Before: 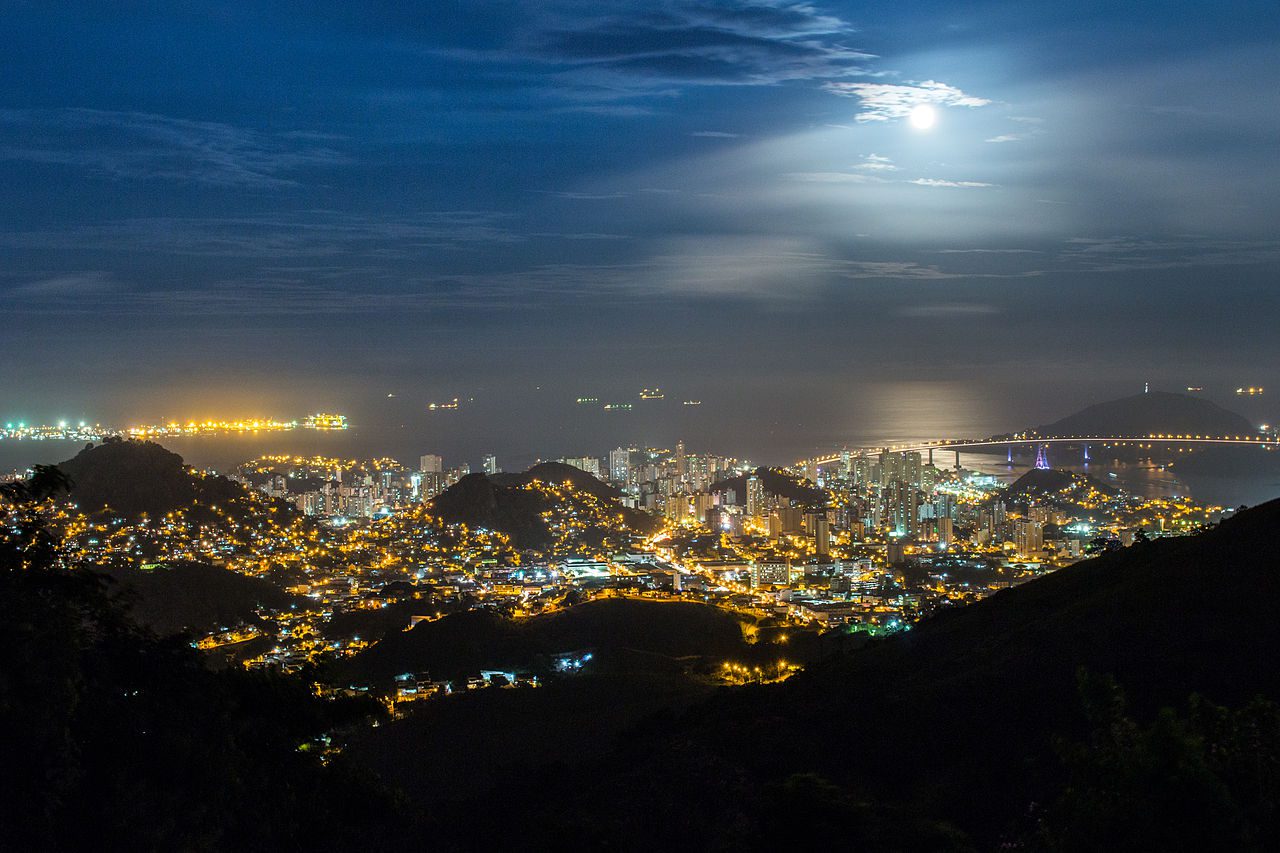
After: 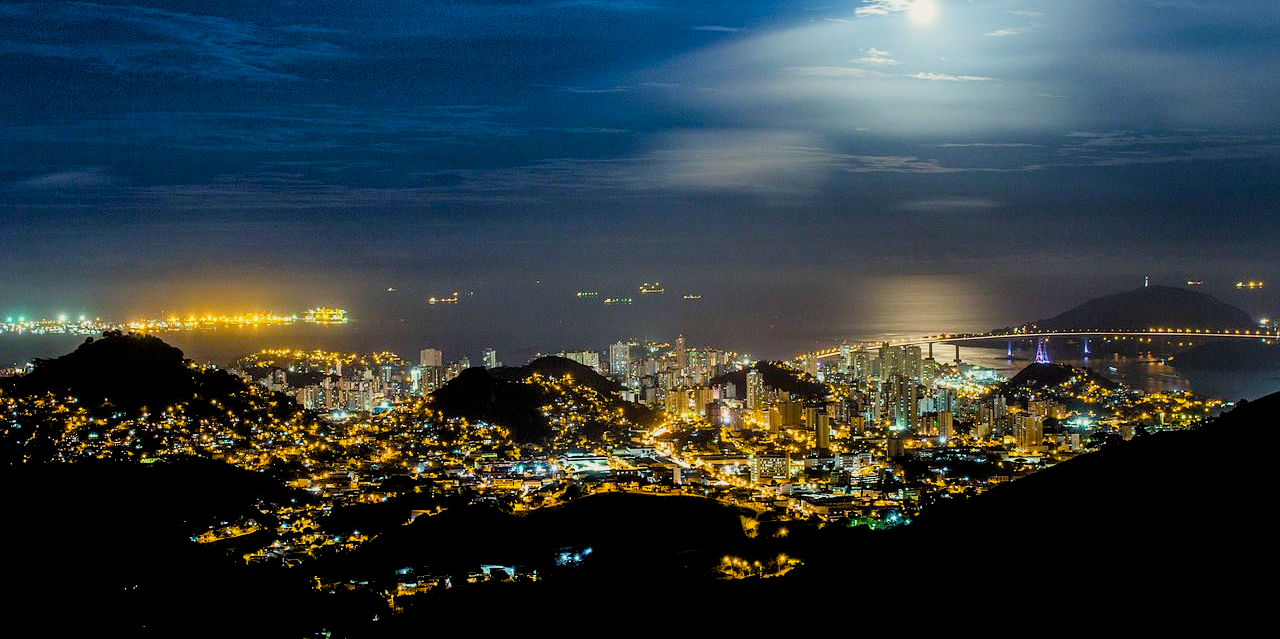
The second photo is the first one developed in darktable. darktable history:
filmic rgb: black relative exposure -5 EV, white relative exposure 3.2 EV, hardness 3.42, contrast 1.2, highlights saturation mix -30%
color balance rgb: shadows lift › chroma 3%, shadows lift › hue 280.8°, power › hue 330°, highlights gain › chroma 3%, highlights gain › hue 75.6°, global offset › luminance -1%, perceptual saturation grading › global saturation 20%, perceptual saturation grading › highlights -25%, perceptual saturation grading › shadows 50%, global vibrance 20%
white balance: red 0.978, blue 0.999
crop and rotate: top 12.5%, bottom 12.5%
